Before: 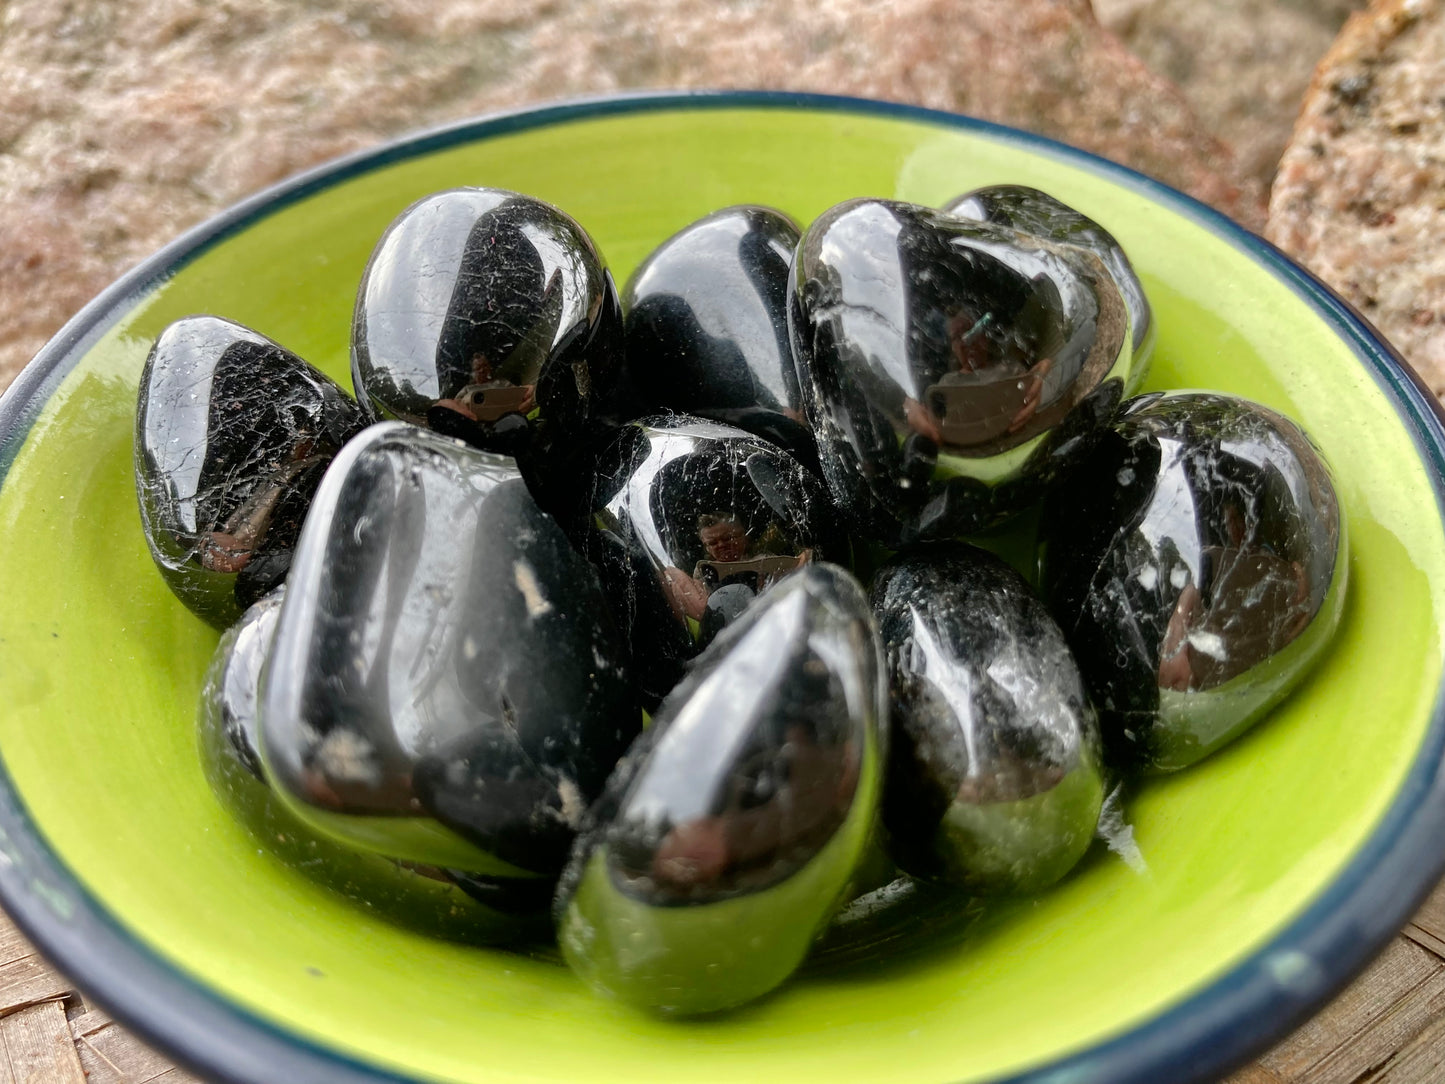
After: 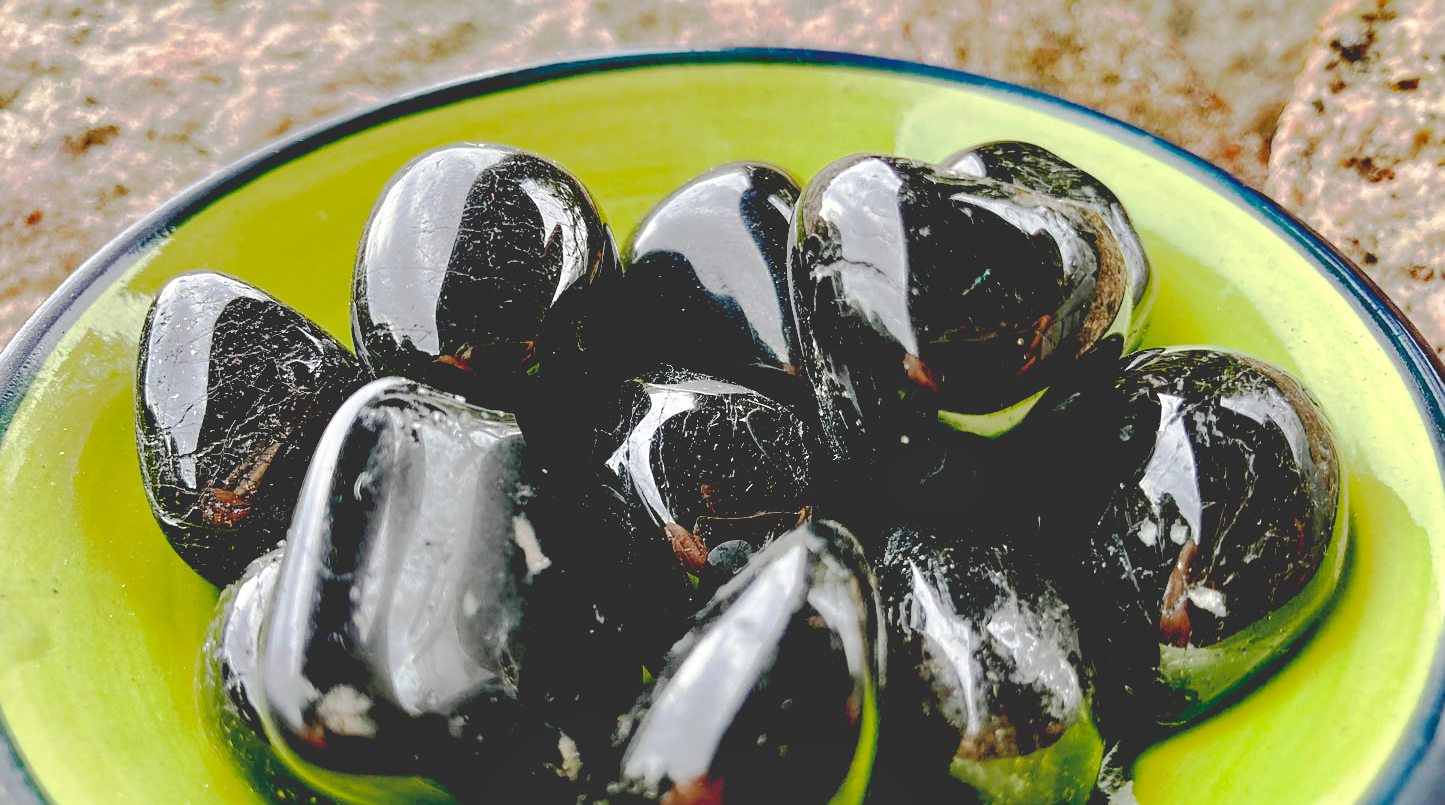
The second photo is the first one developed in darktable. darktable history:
base curve: curves: ch0 [(0.065, 0.026) (0.236, 0.358) (0.53, 0.546) (0.777, 0.841) (0.924, 0.992)], preserve colors none
exposure: exposure 0.029 EV, compensate highlight preservation false
crop: top 4.108%, bottom 21.63%
sharpen: on, module defaults
shadows and highlights: radius 127.73, shadows 30.36, highlights -30.5, low approximation 0.01, soften with gaussian
